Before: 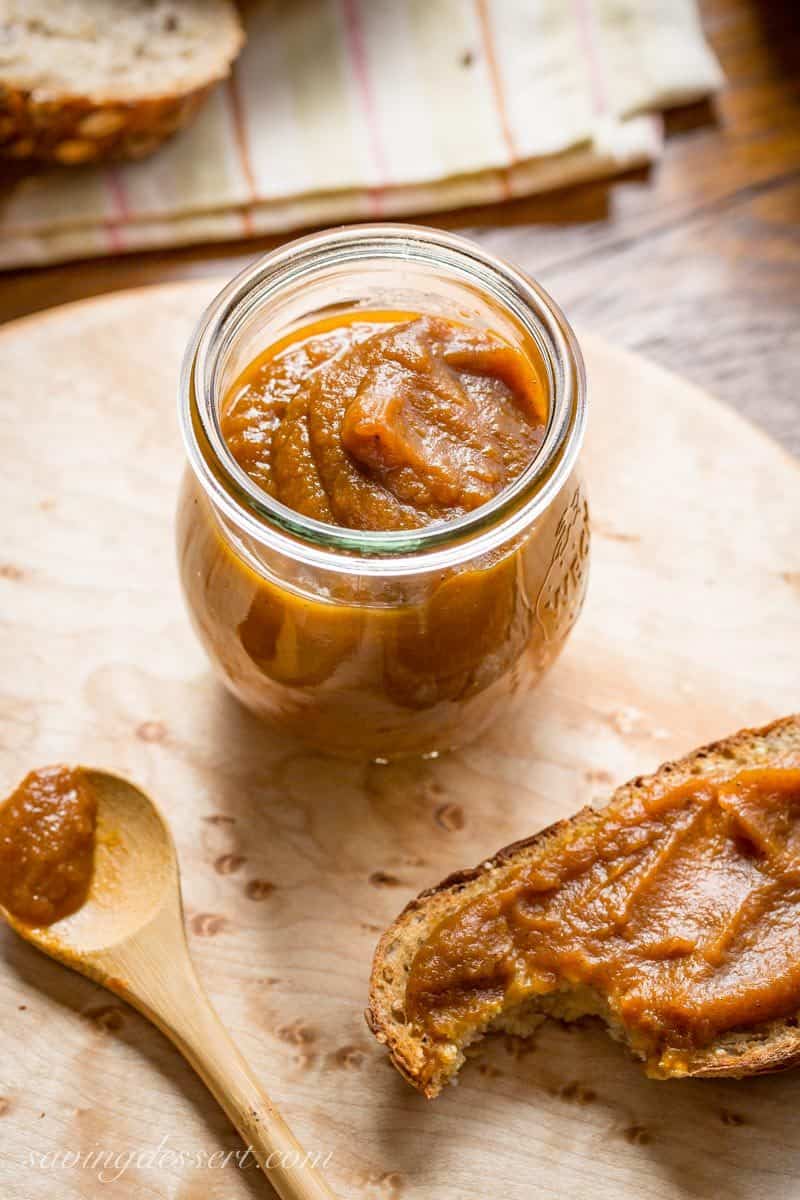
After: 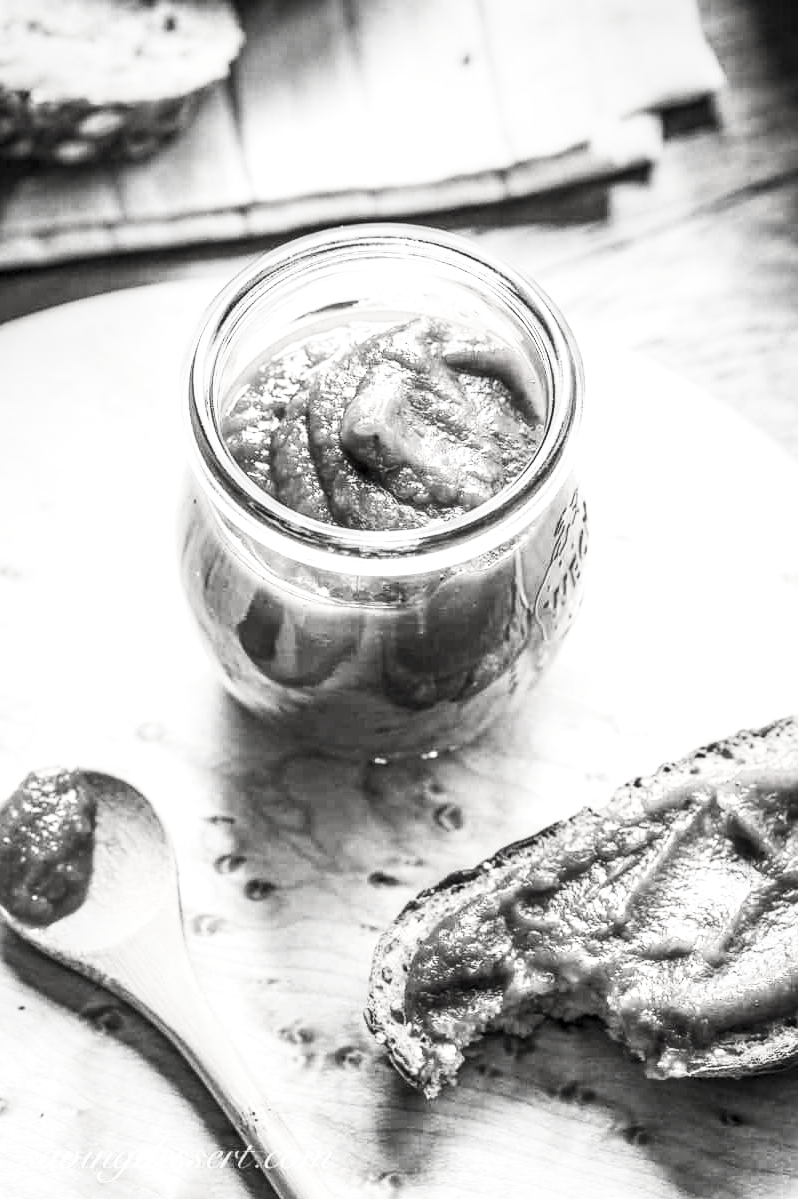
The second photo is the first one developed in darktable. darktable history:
crop and rotate: left 0.156%, bottom 0.001%
contrast brightness saturation: contrast 0.533, brightness 0.468, saturation -0.983
local contrast: highlights 20%, detail 150%
